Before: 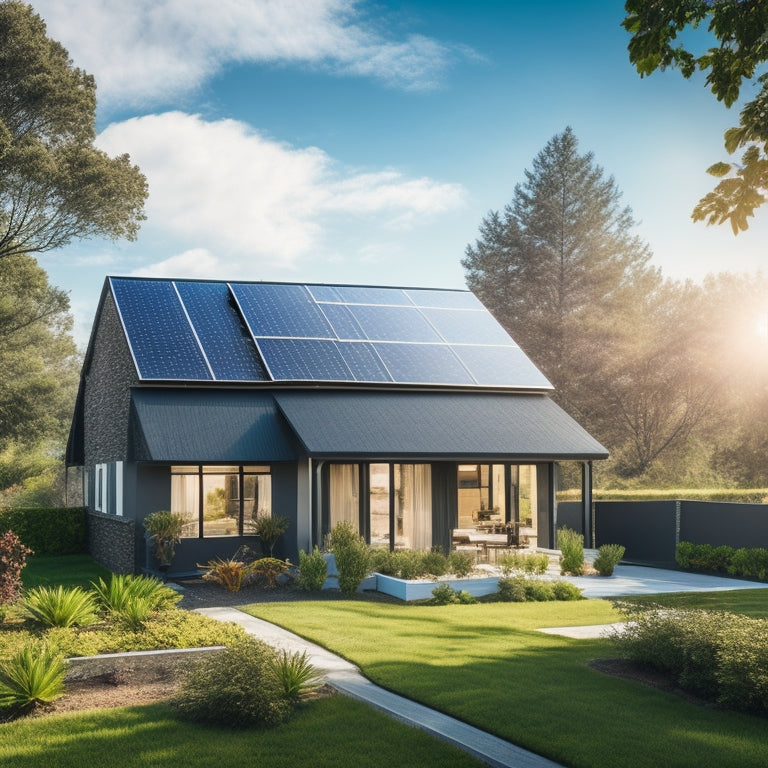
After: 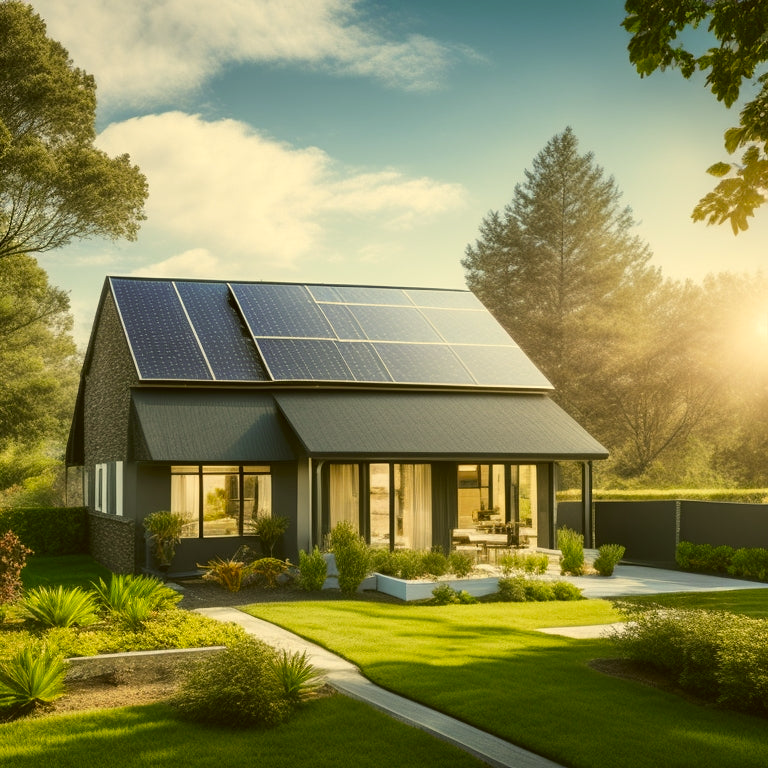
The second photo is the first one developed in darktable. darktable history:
color correction: highlights a* 0.162, highlights b* 29.53, shadows a* -0.162, shadows b* 21.09
white balance: red 0.983, blue 1.036
